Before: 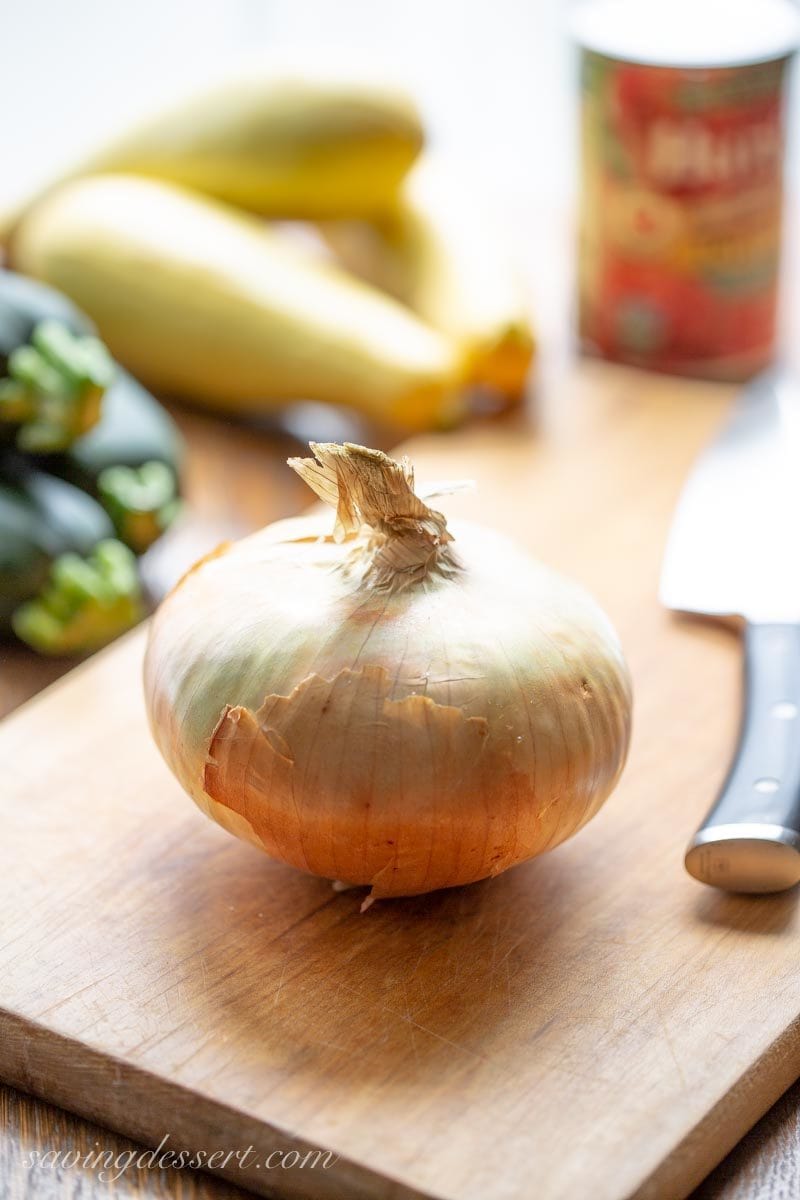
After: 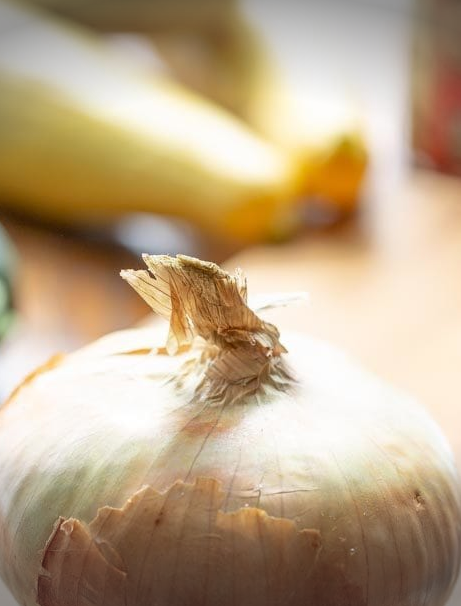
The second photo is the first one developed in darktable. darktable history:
crop: left 20.892%, top 15.743%, right 21.441%, bottom 33.674%
vignetting: fall-off start 99.7%, brightness -0.689, width/height ratio 1.308
